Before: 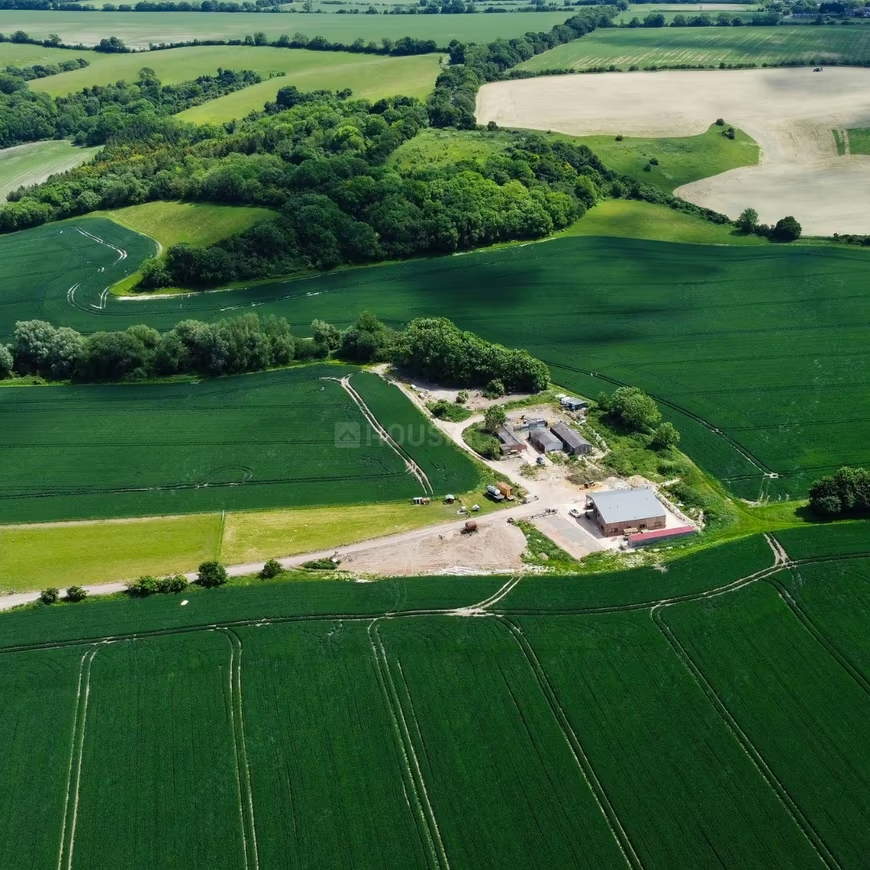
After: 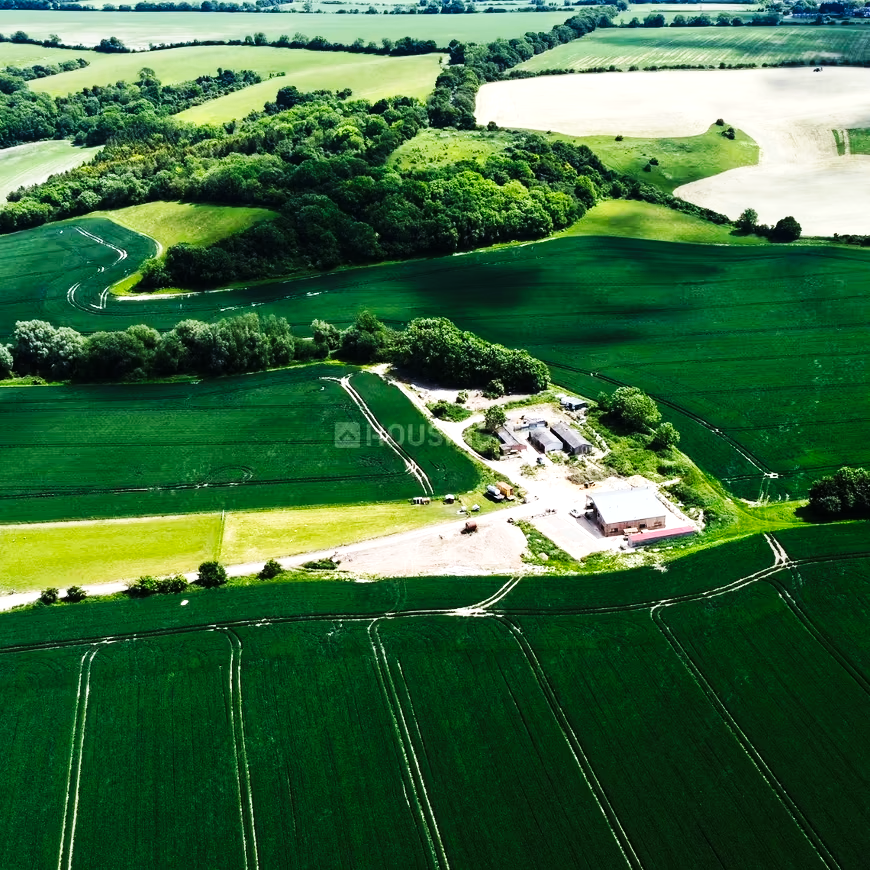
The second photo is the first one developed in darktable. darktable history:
white balance: red 1.004, blue 1.024
base curve: curves: ch0 [(0, 0) (0.032, 0.025) (0.121, 0.166) (0.206, 0.329) (0.605, 0.79) (1, 1)], preserve colors none
tone equalizer: -8 EV -0.75 EV, -7 EV -0.7 EV, -6 EV -0.6 EV, -5 EV -0.4 EV, -3 EV 0.4 EV, -2 EV 0.6 EV, -1 EV 0.7 EV, +0 EV 0.75 EV, edges refinement/feathering 500, mask exposure compensation -1.57 EV, preserve details no
